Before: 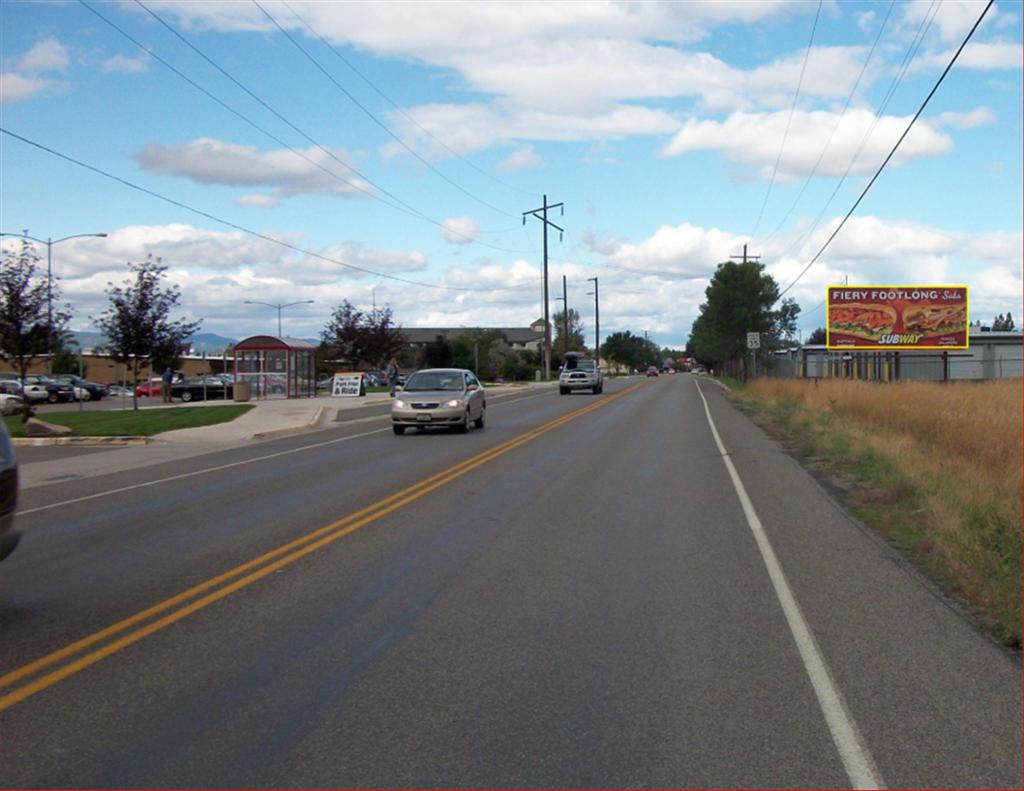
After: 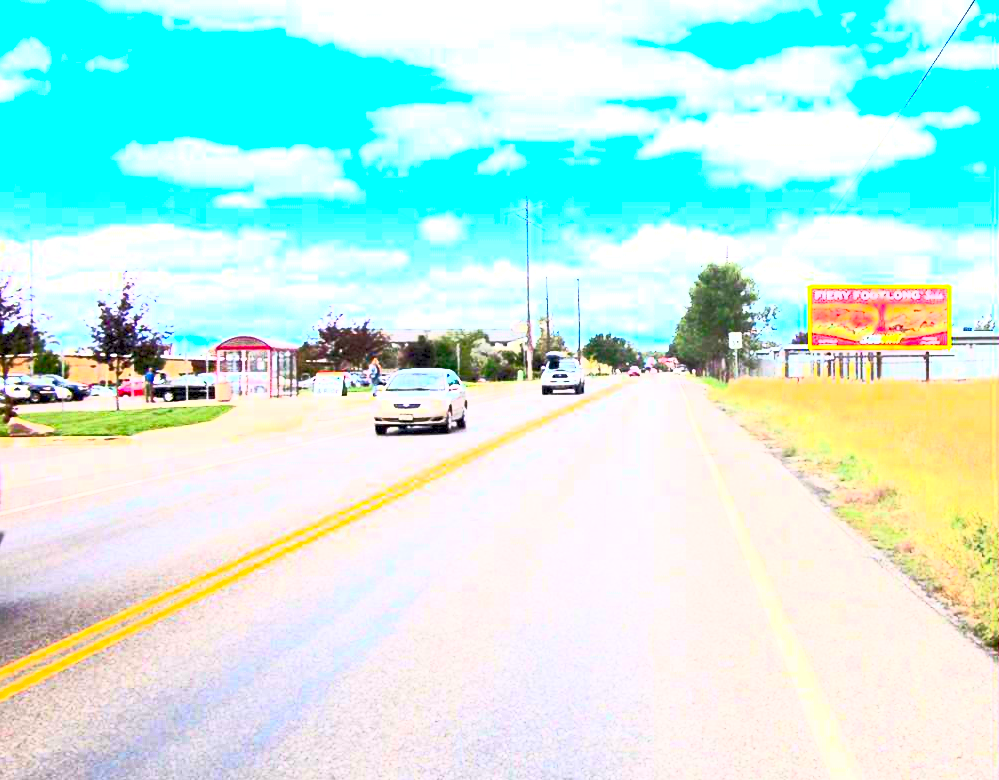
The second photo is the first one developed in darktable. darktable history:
contrast brightness saturation: contrast 1, brightness 1, saturation 1
exposure: black level correction 0.001, exposure 2 EV, compensate highlight preservation false
crop and rotate: left 1.774%, right 0.633%, bottom 1.28%
color correction: highlights a* 3.12, highlights b* -1.55, shadows a* -0.101, shadows b* 2.52, saturation 0.98
